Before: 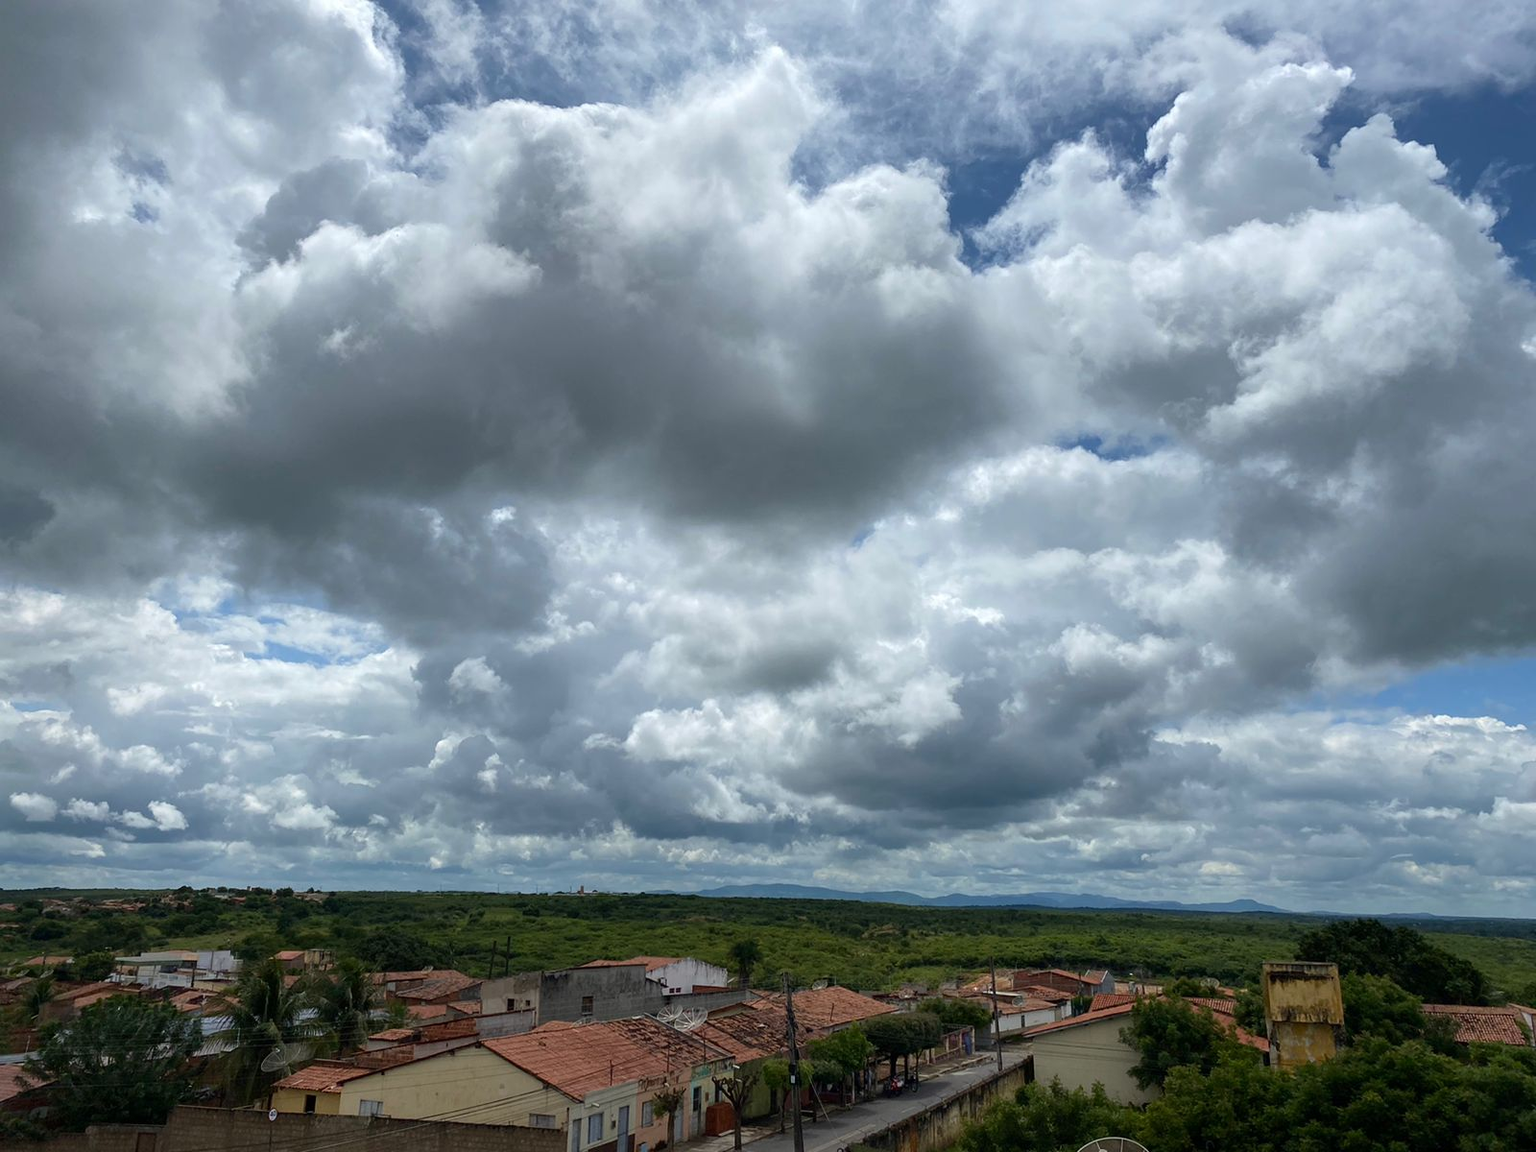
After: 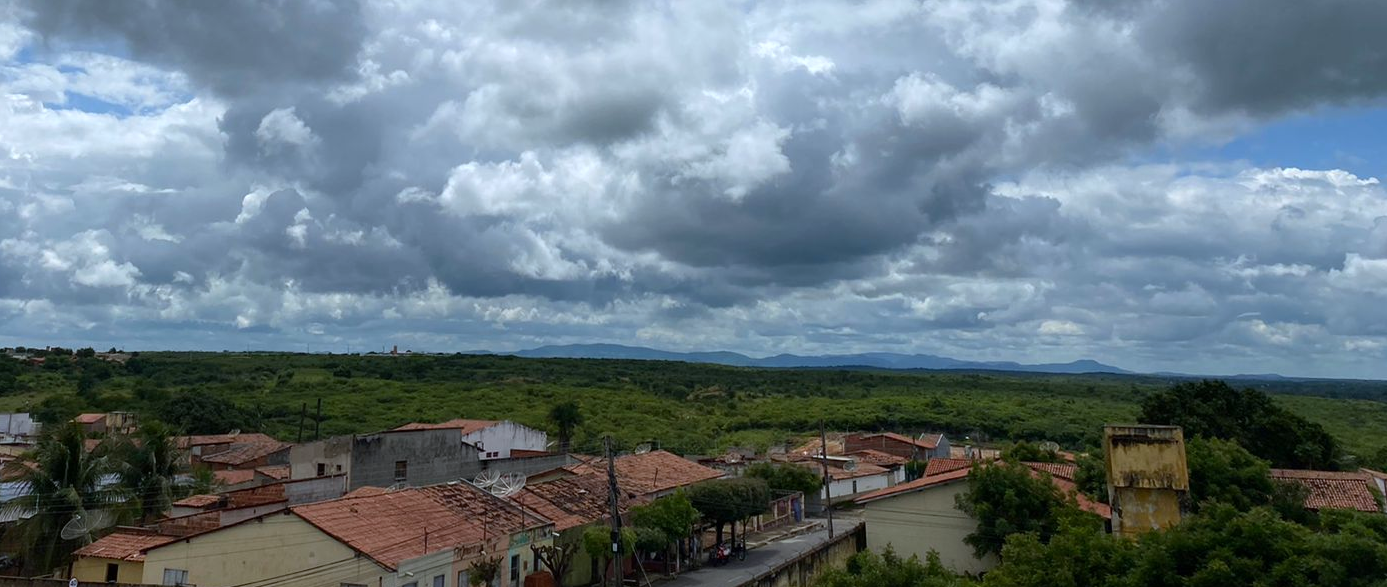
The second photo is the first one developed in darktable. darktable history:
crop and rotate: left 13.306%, top 48.129%, bottom 2.928%
white balance: red 0.967, blue 1.049
